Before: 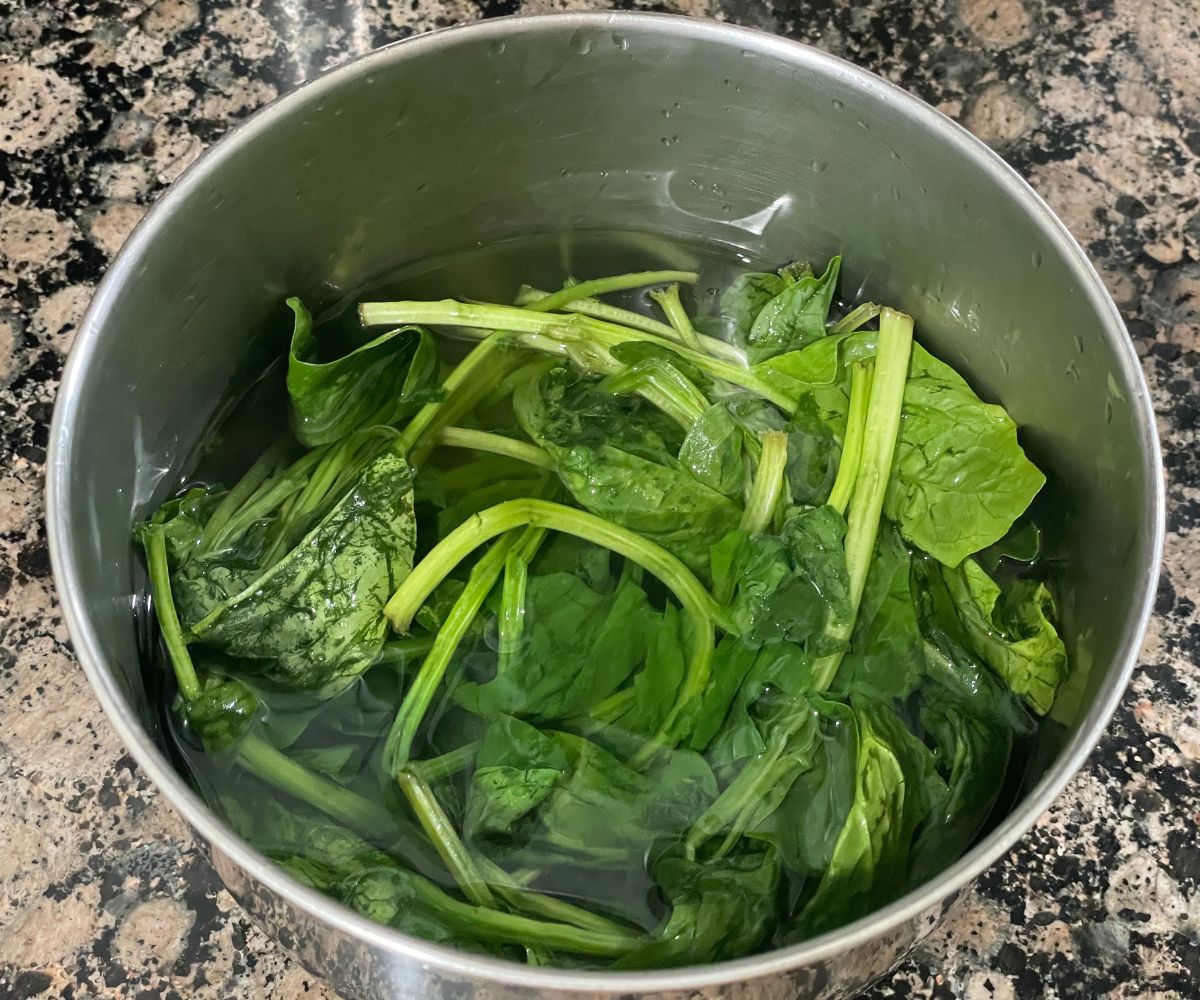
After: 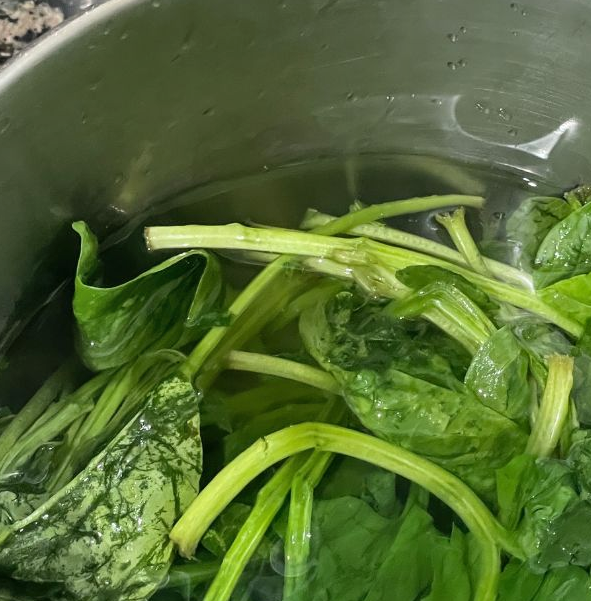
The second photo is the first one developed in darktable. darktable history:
crop: left 17.835%, top 7.675%, right 32.881%, bottom 32.213%
shadows and highlights: soften with gaussian
